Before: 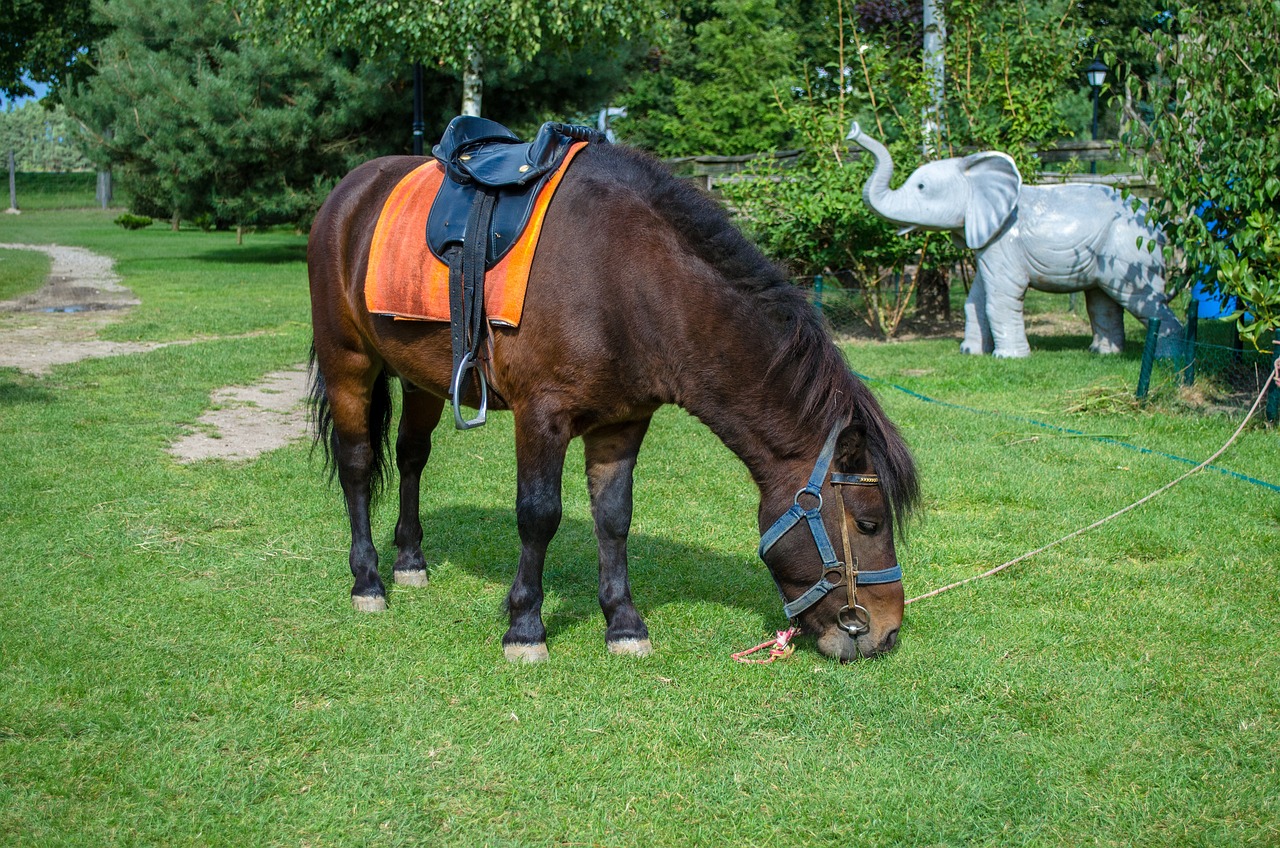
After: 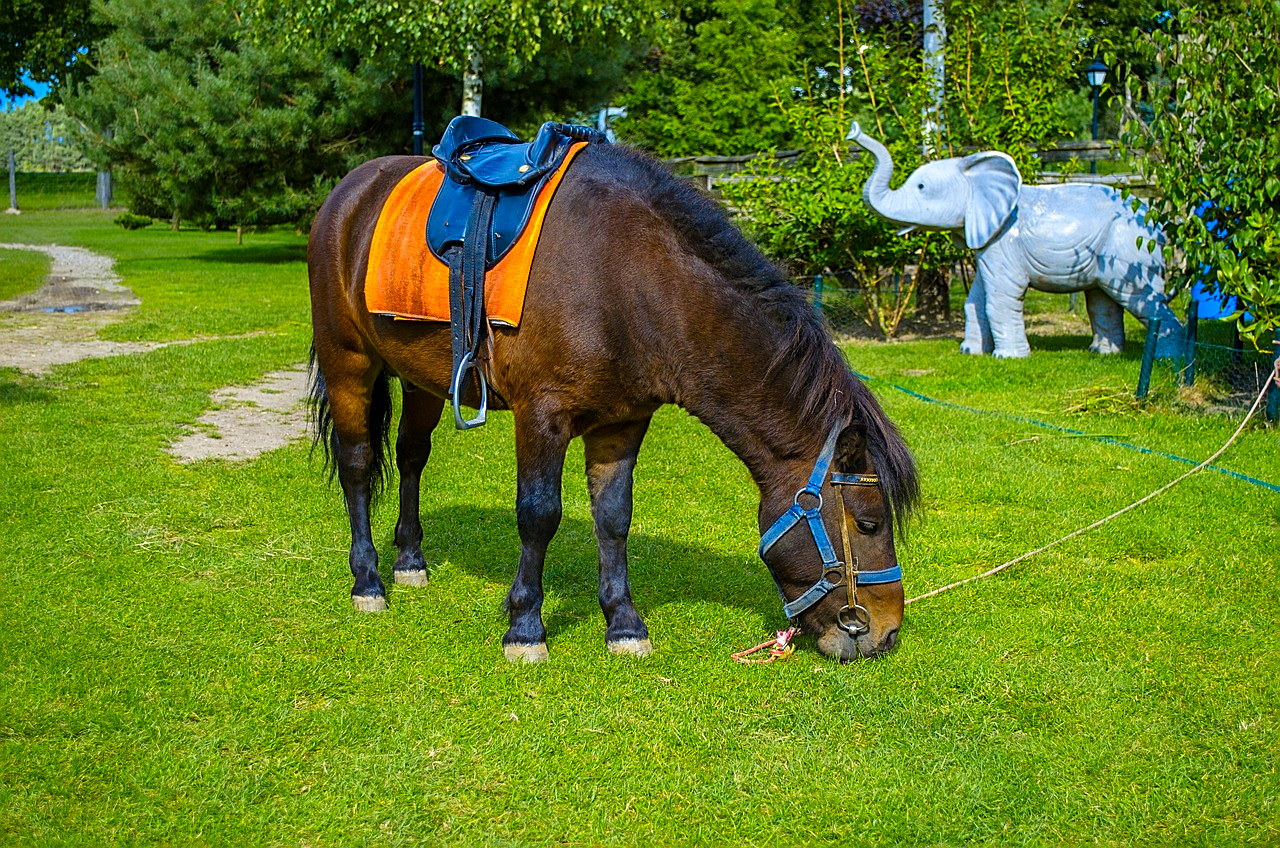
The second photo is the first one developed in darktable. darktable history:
color contrast: green-magenta contrast 1.12, blue-yellow contrast 1.95, unbound 0
sharpen: on, module defaults
